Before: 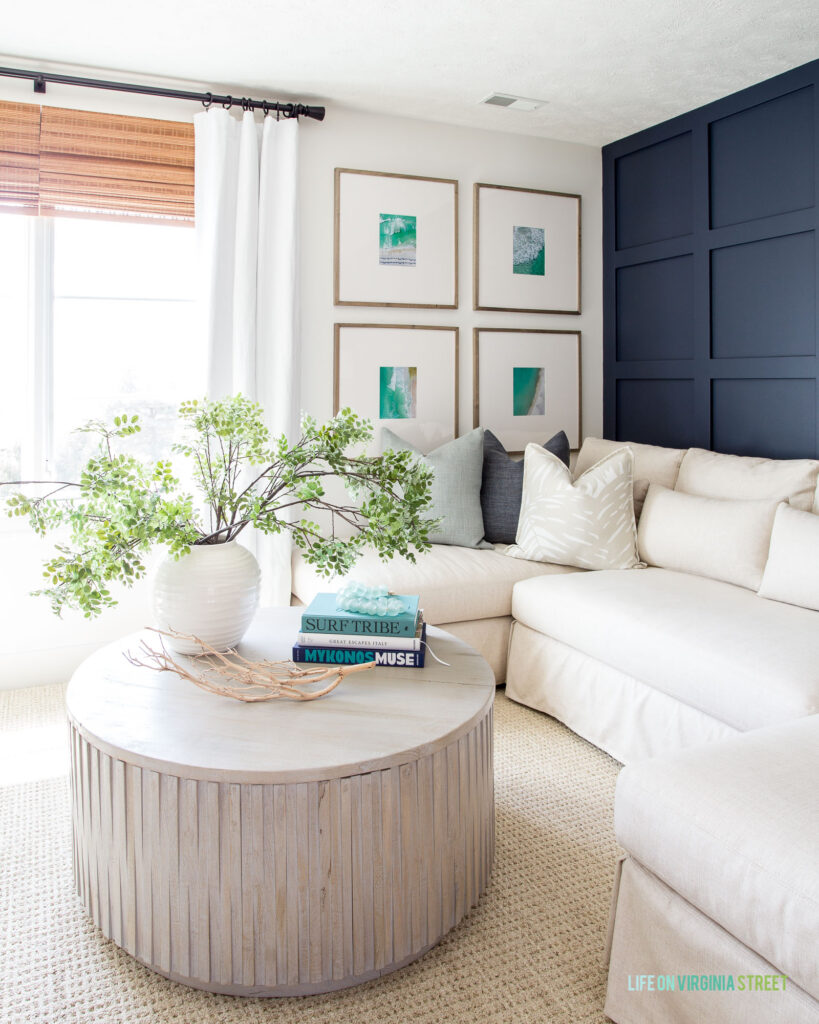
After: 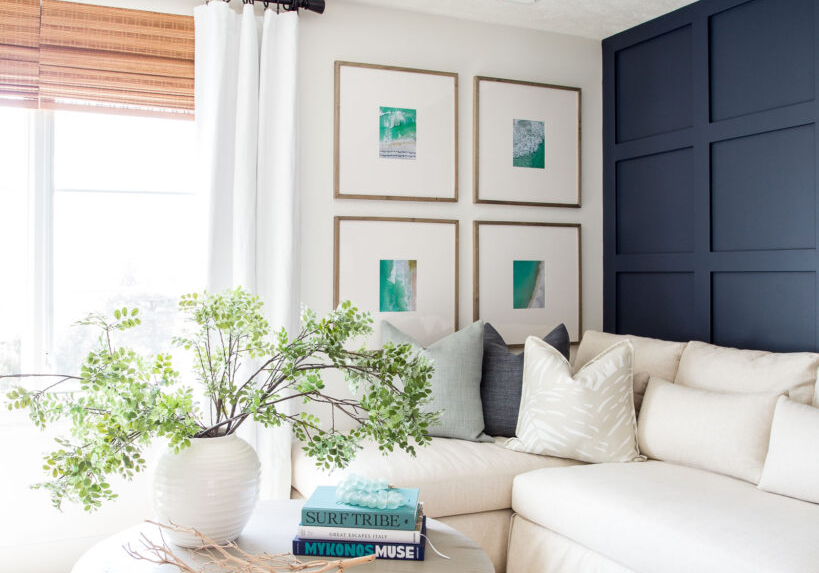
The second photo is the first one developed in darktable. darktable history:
crop and rotate: top 10.483%, bottom 33.525%
